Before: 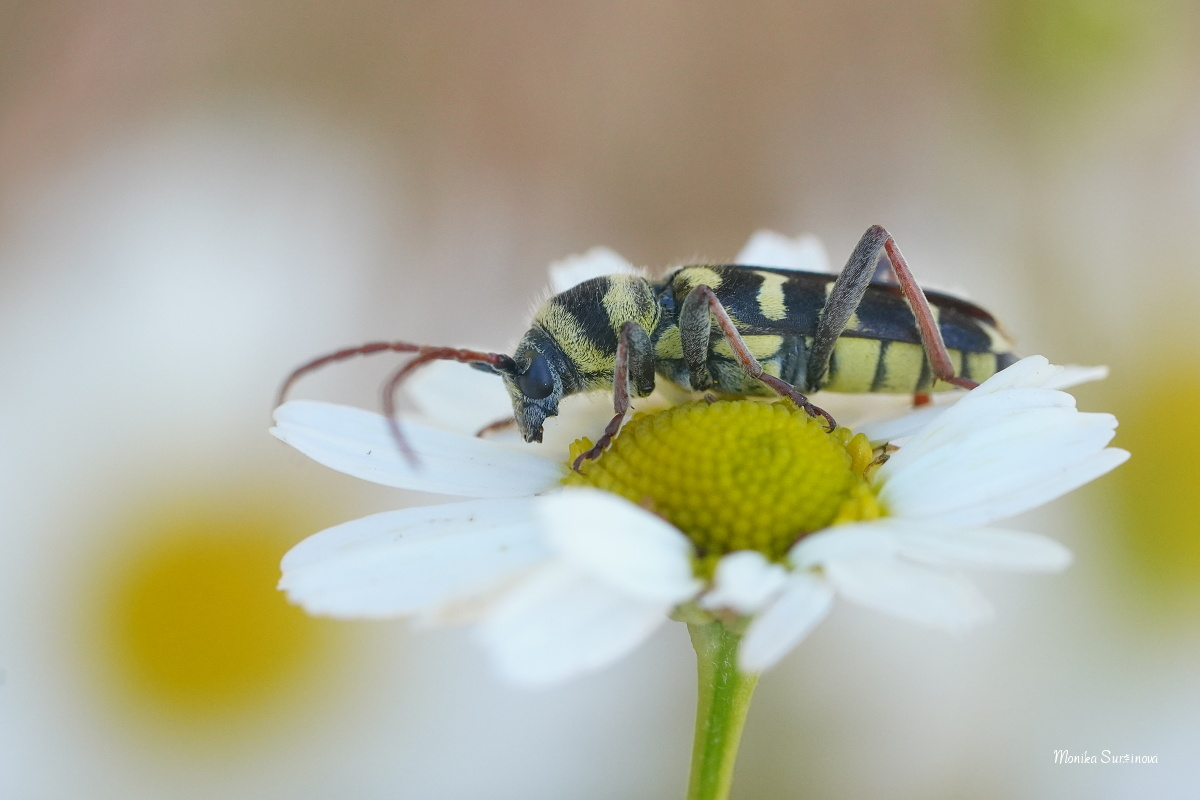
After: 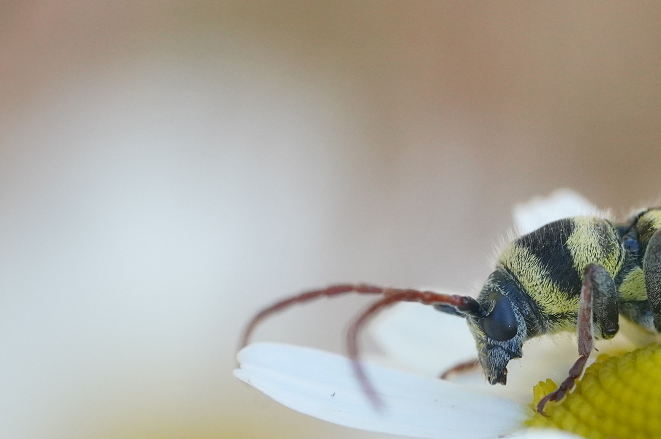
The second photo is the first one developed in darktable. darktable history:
tone equalizer: on, module defaults
contrast equalizer: octaves 7, y [[0.518, 0.517, 0.501, 0.5, 0.5, 0.5], [0.5 ×6], [0.5 ×6], [0 ×6], [0 ×6]]
crop and rotate: left 3.038%, top 7.479%, right 41.843%, bottom 37.635%
